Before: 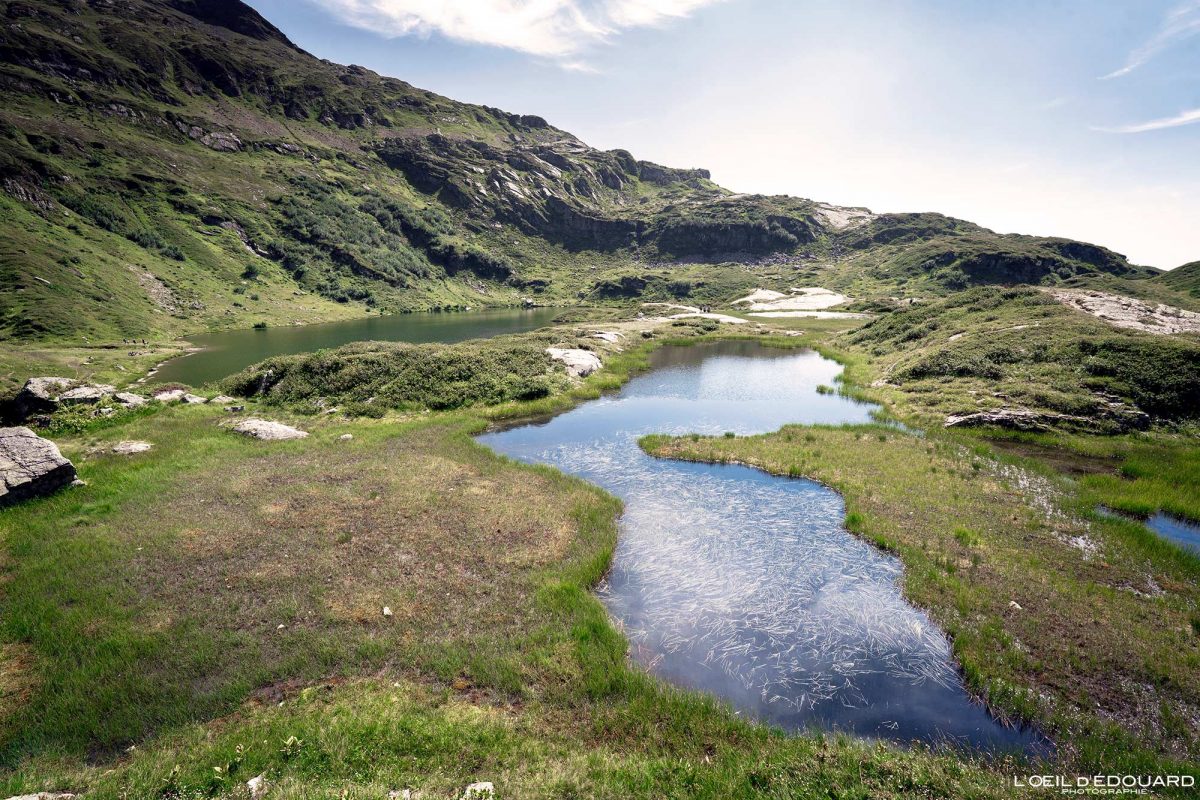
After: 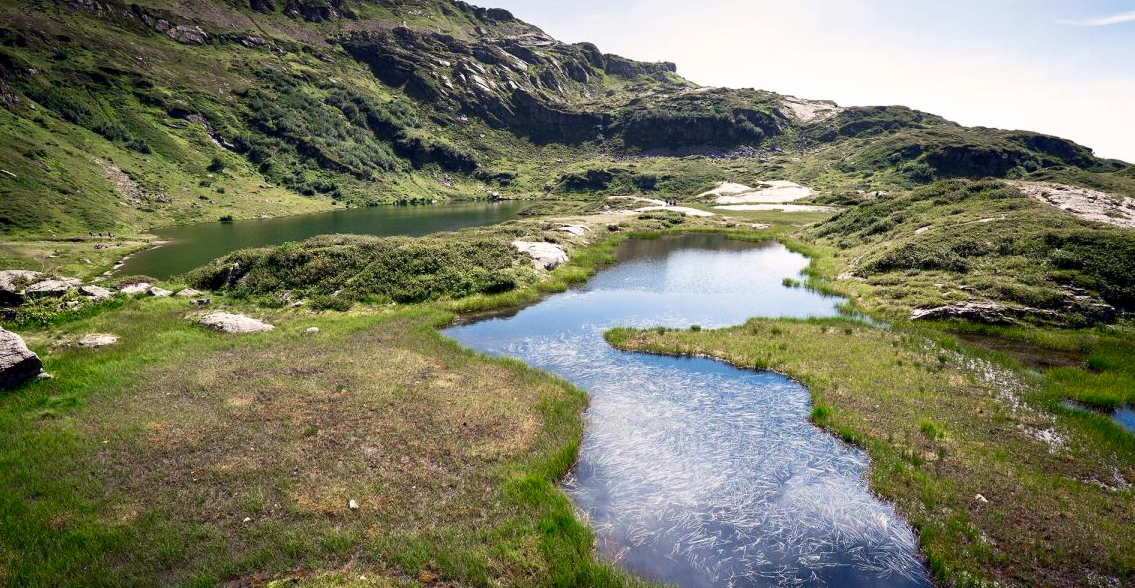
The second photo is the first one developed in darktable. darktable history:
contrast brightness saturation: contrast 0.134, brightness -0.047, saturation 0.157
crop and rotate: left 2.844%, top 13.55%, right 2.522%, bottom 12.856%
